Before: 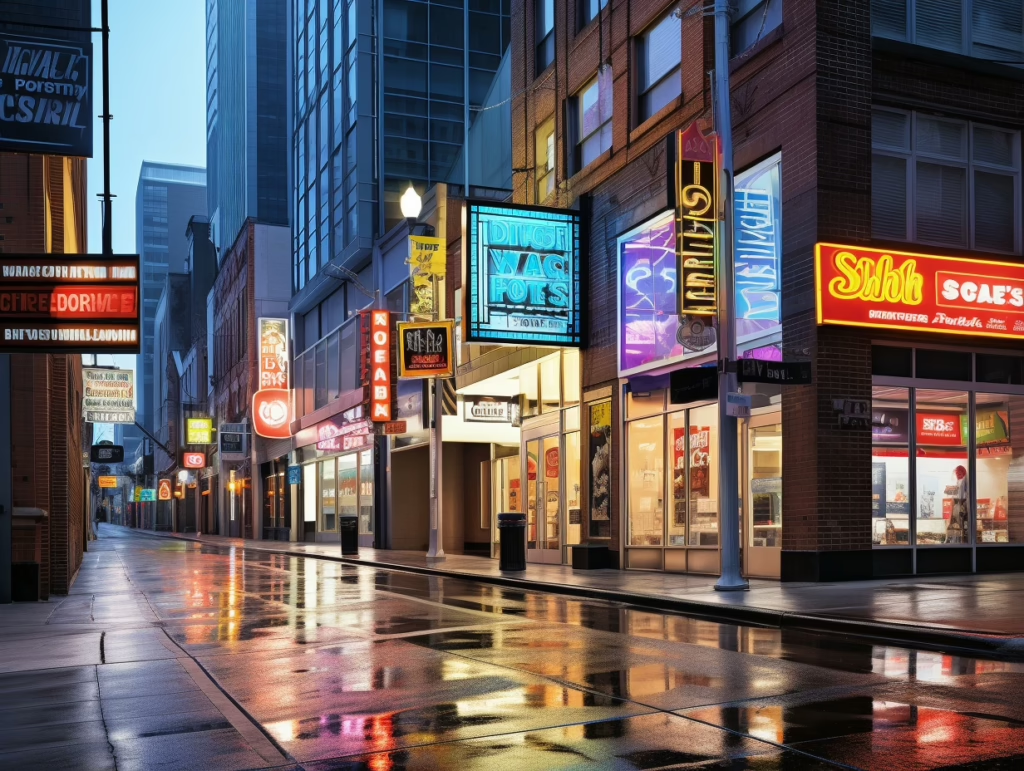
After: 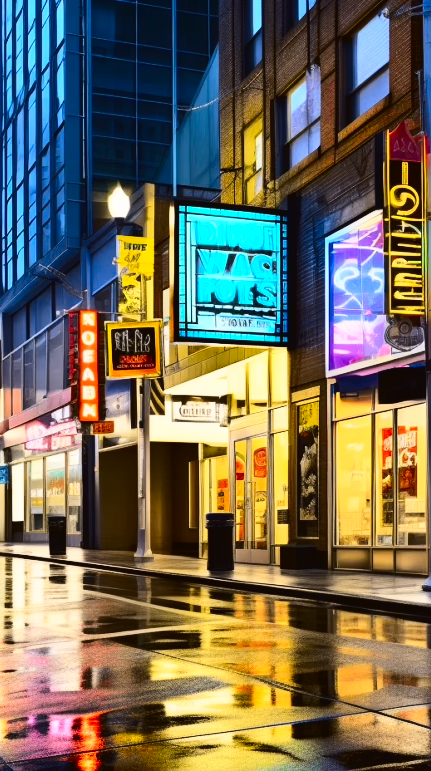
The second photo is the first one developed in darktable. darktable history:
tone curve: curves: ch0 [(0.003, 0.023) (0.071, 0.052) (0.236, 0.197) (0.466, 0.557) (0.631, 0.764) (0.806, 0.906) (1, 1)]; ch1 [(0, 0) (0.262, 0.227) (0.417, 0.386) (0.469, 0.467) (0.502, 0.51) (0.528, 0.521) (0.573, 0.555) (0.605, 0.621) (0.644, 0.671) (0.686, 0.728) (0.994, 0.987)]; ch2 [(0, 0) (0.262, 0.188) (0.385, 0.353) (0.427, 0.424) (0.495, 0.502) (0.531, 0.555) (0.583, 0.632) (0.644, 0.748) (1, 1)], color space Lab, independent channels, preserve colors none
crop: left 28.583%, right 29.231%
contrast brightness saturation: contrast 0.15, brightness -0.01, saturation 0.1
